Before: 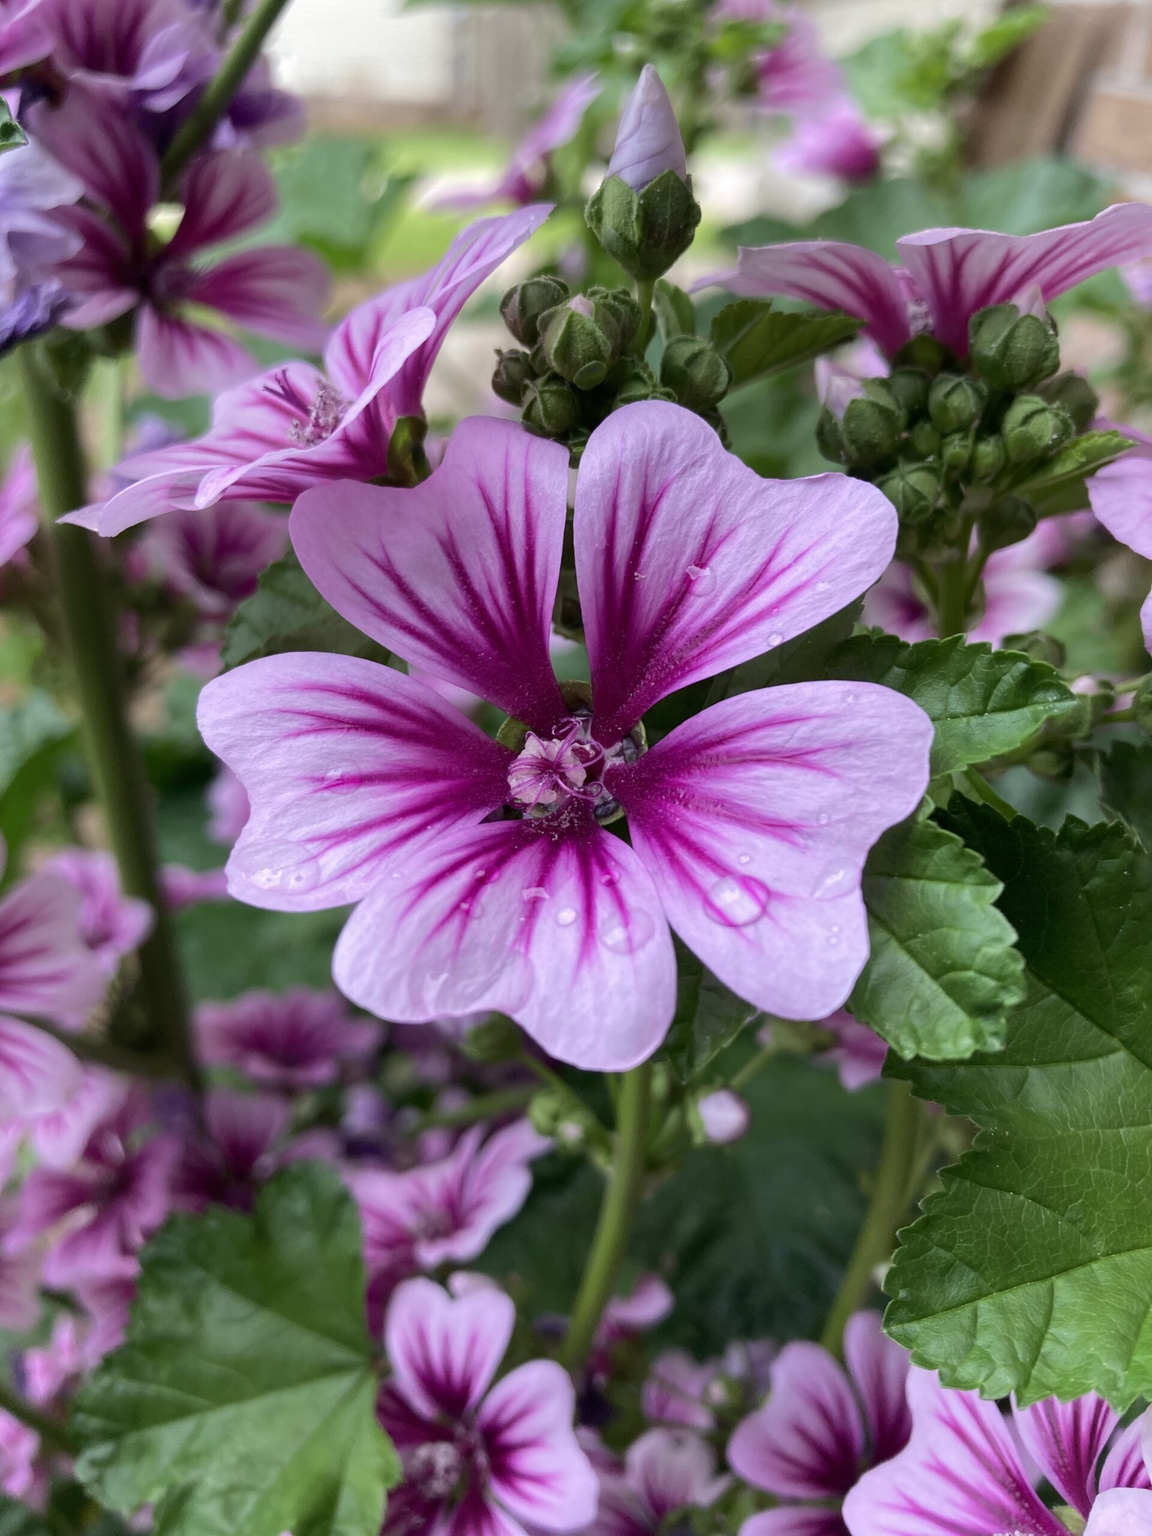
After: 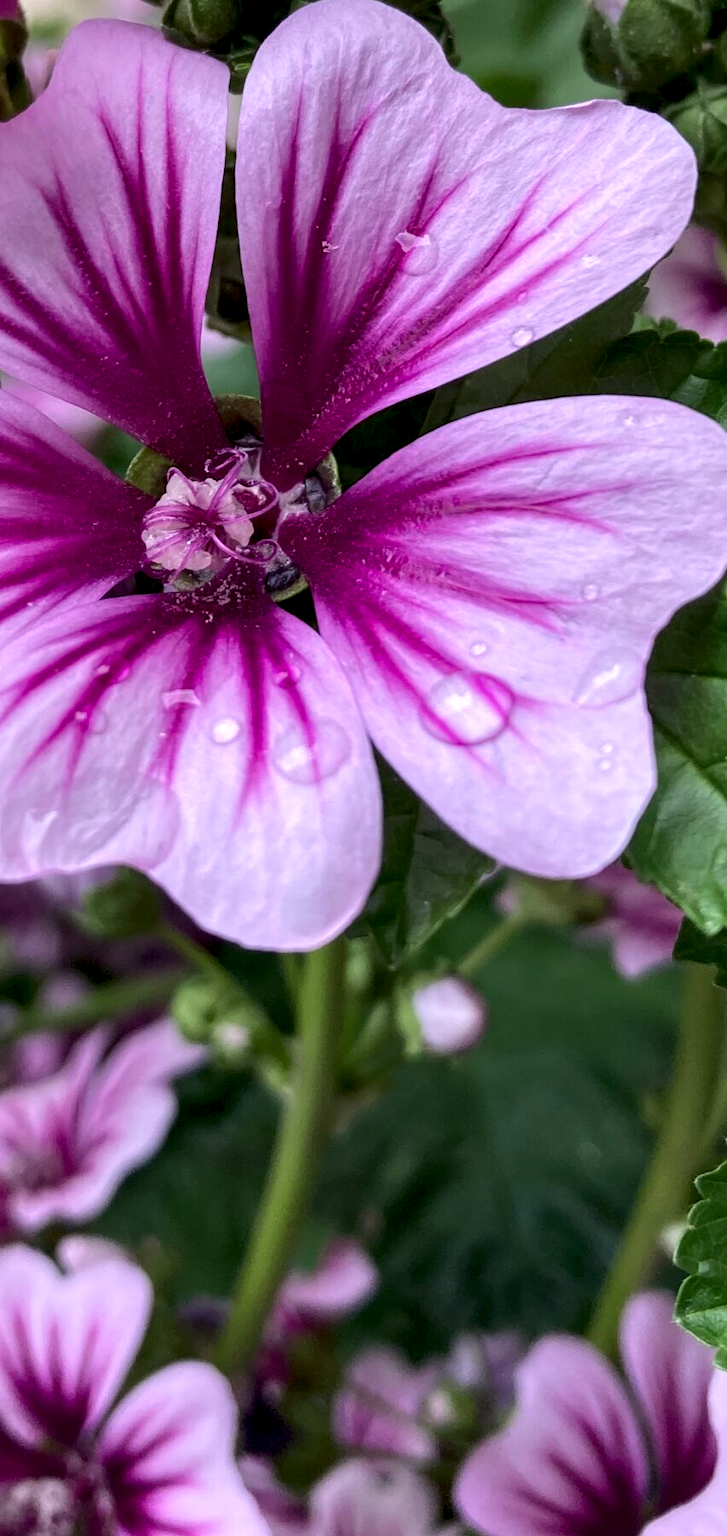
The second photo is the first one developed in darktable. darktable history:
crop: left 35.432%, top 26.233%, right 20.145%, bottom 3.432%
local contrast: detail 135%, midtone range 0.75
